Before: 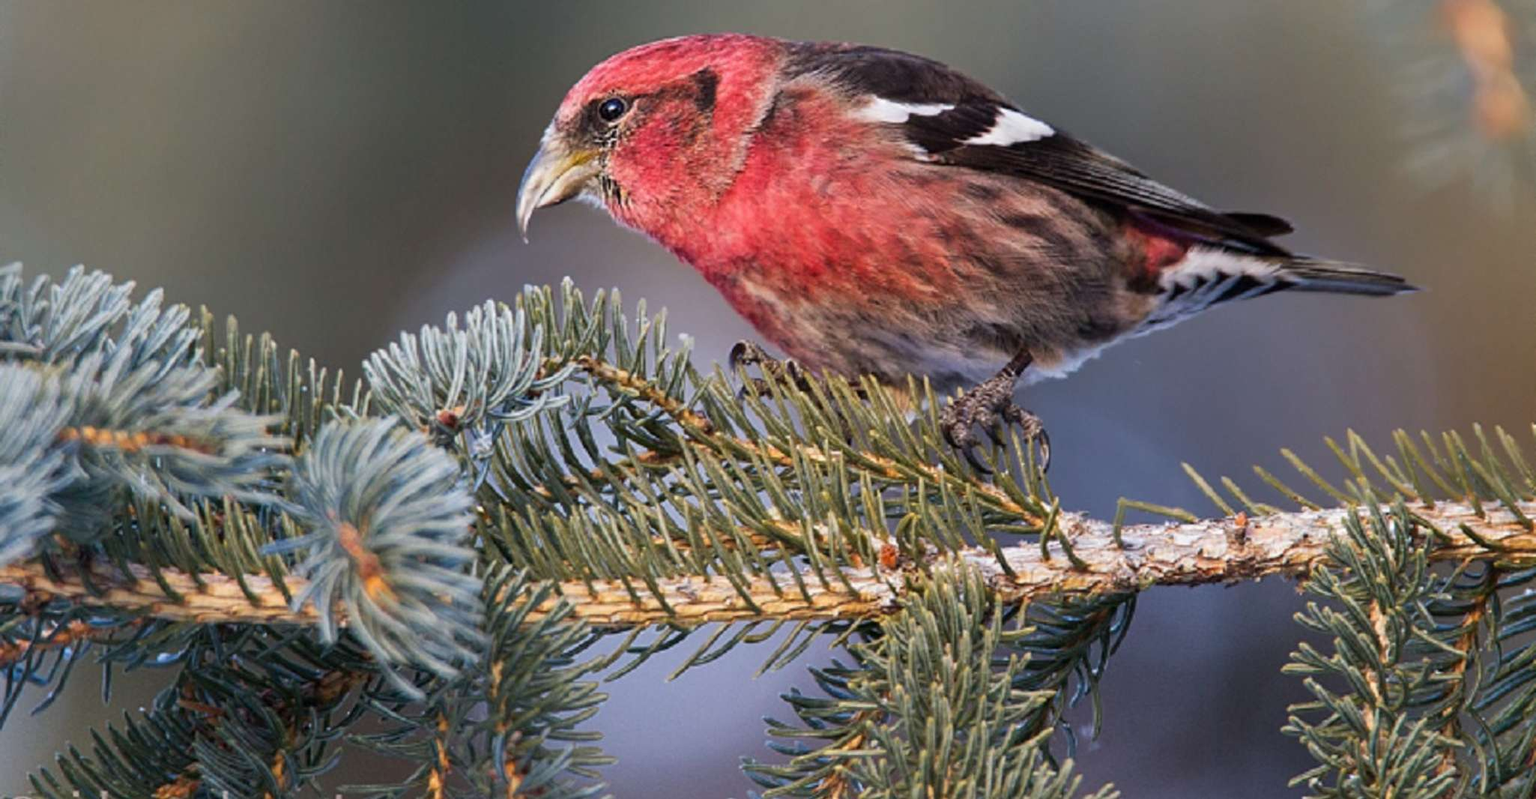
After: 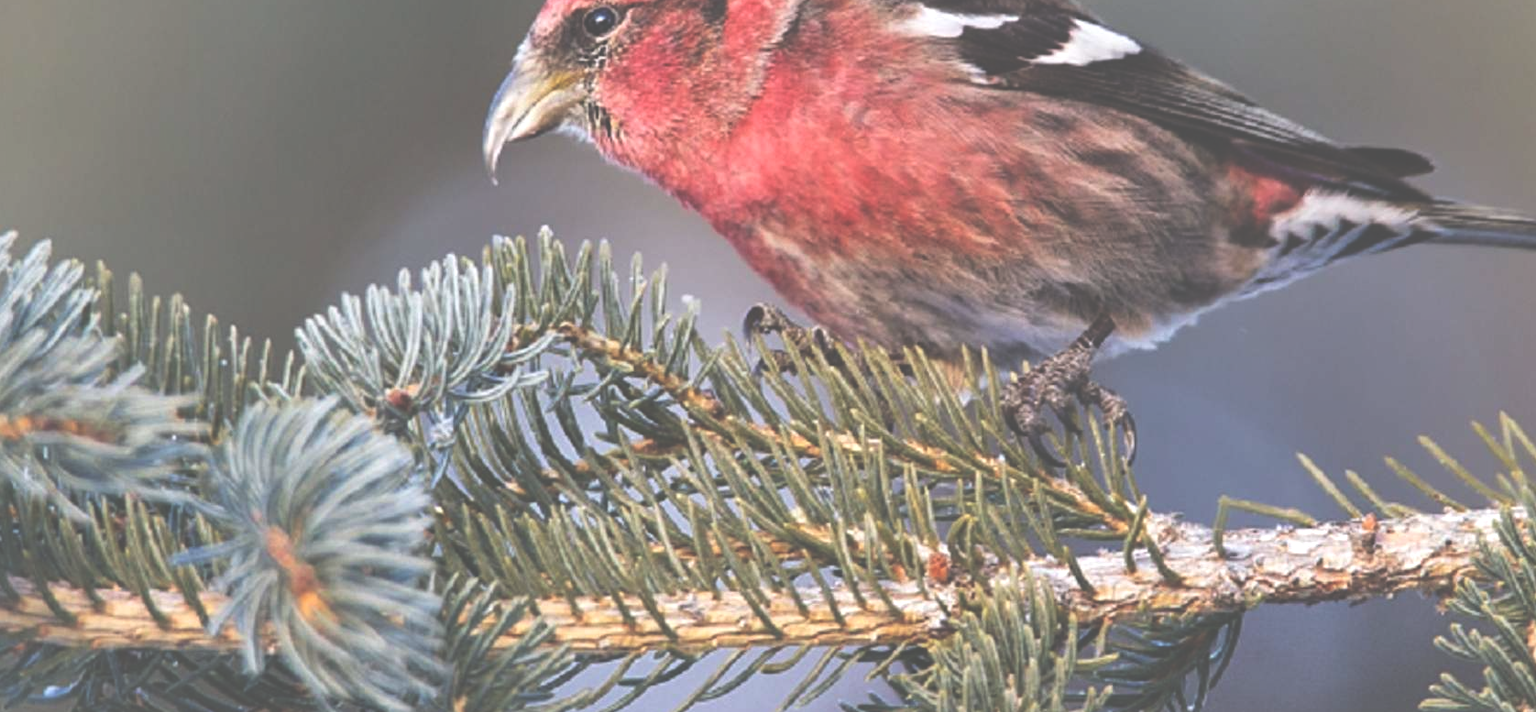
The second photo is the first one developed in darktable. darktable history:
crop: left 7.909%, top 11.575%, right 10.289%, bottom 15.479%
shadows and highlights: radius 111.75, shadows 51.14, white point adjustment 9.11, highlights -4.82, highlights color adjustment 49.53%, soften with gaussian
exposure: black level correction -0.064, exposure -0.05 EV, compensate exposure bias true, compensate highlight preservation false
